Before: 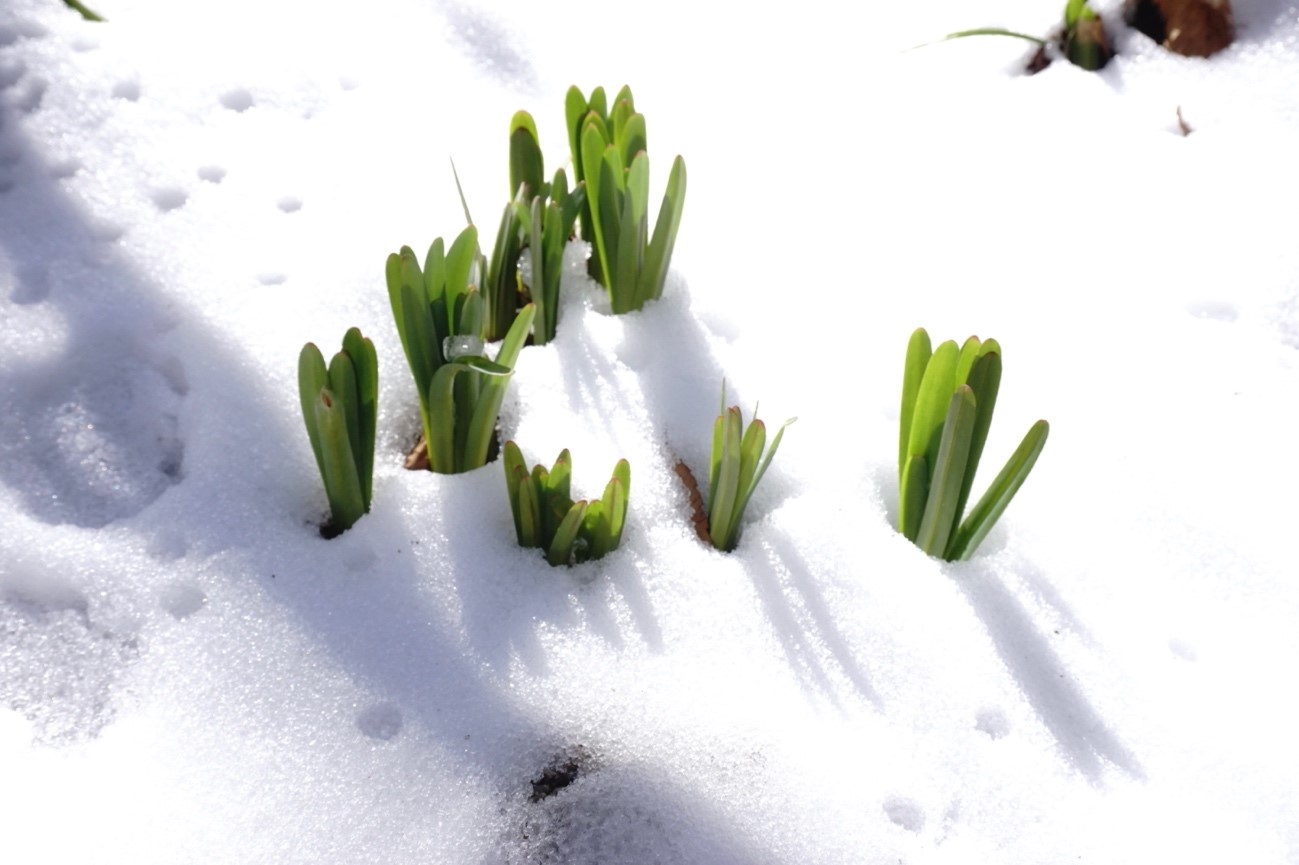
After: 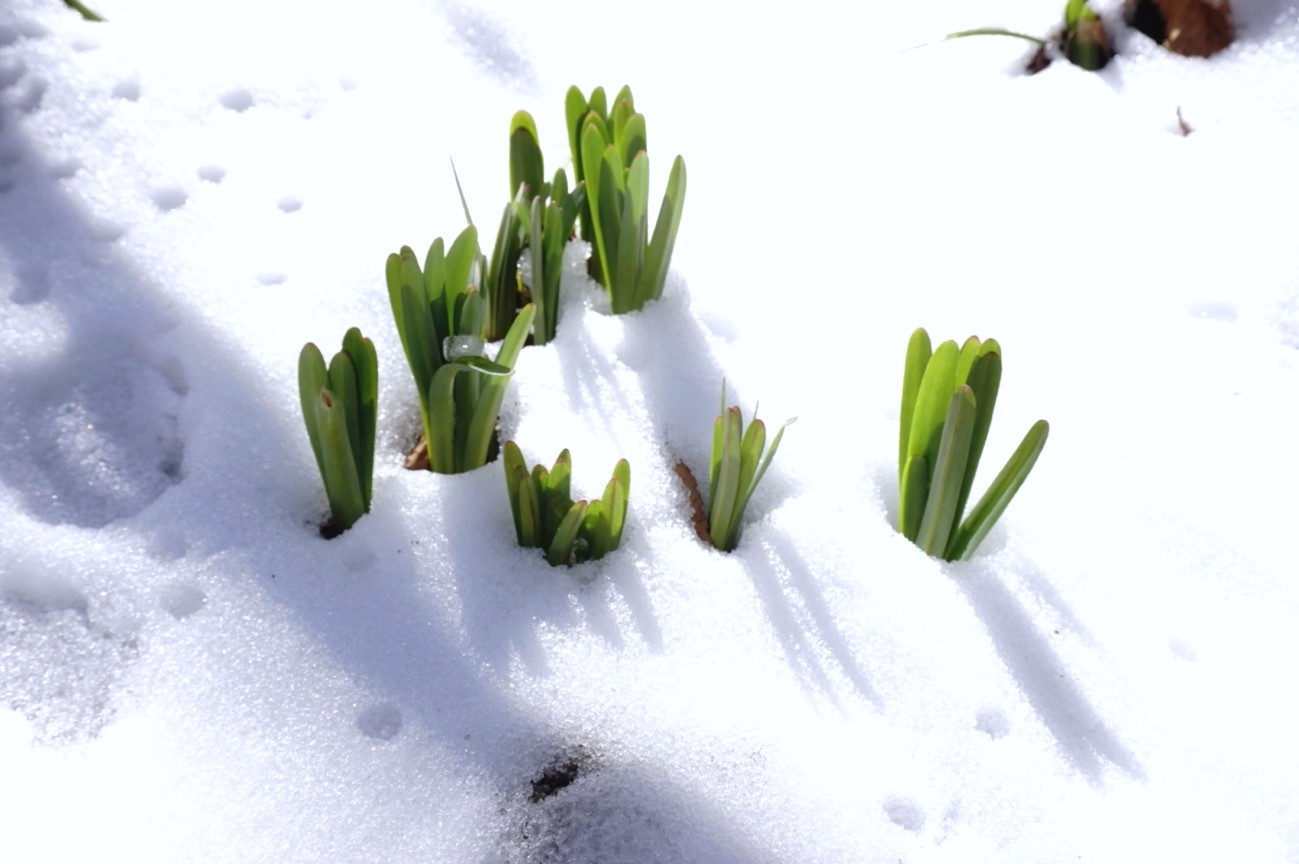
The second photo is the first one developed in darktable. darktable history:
crop: bottom 0.071%
white balance: red 0.983, blue 1.036
